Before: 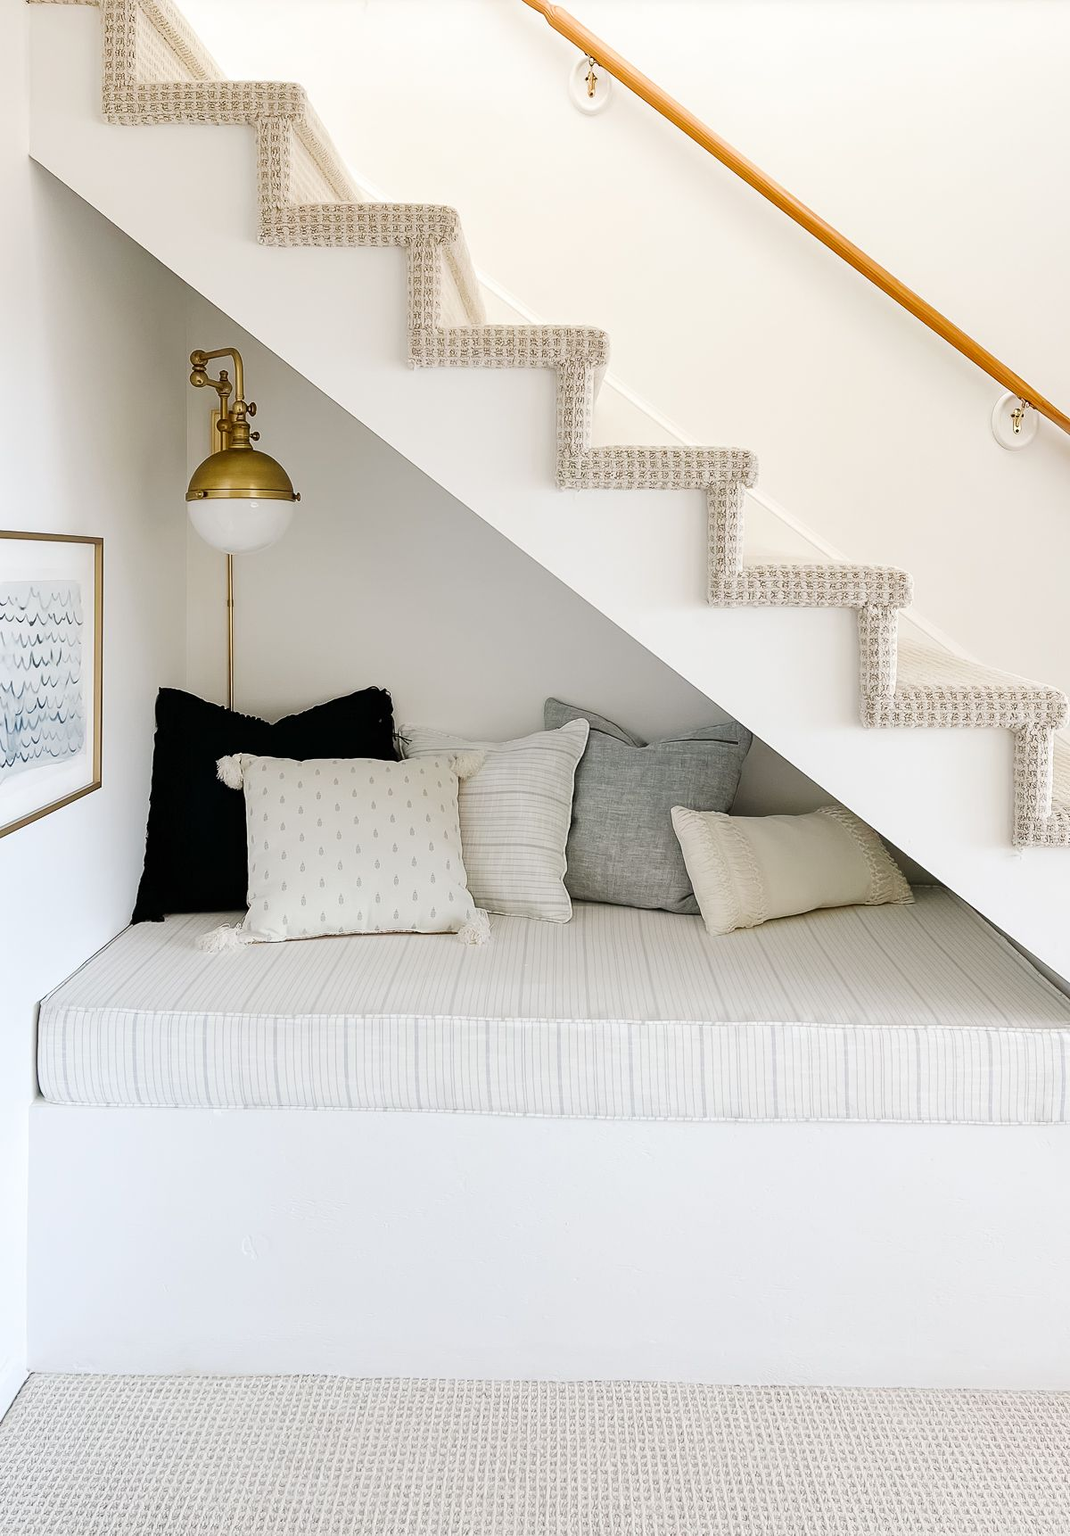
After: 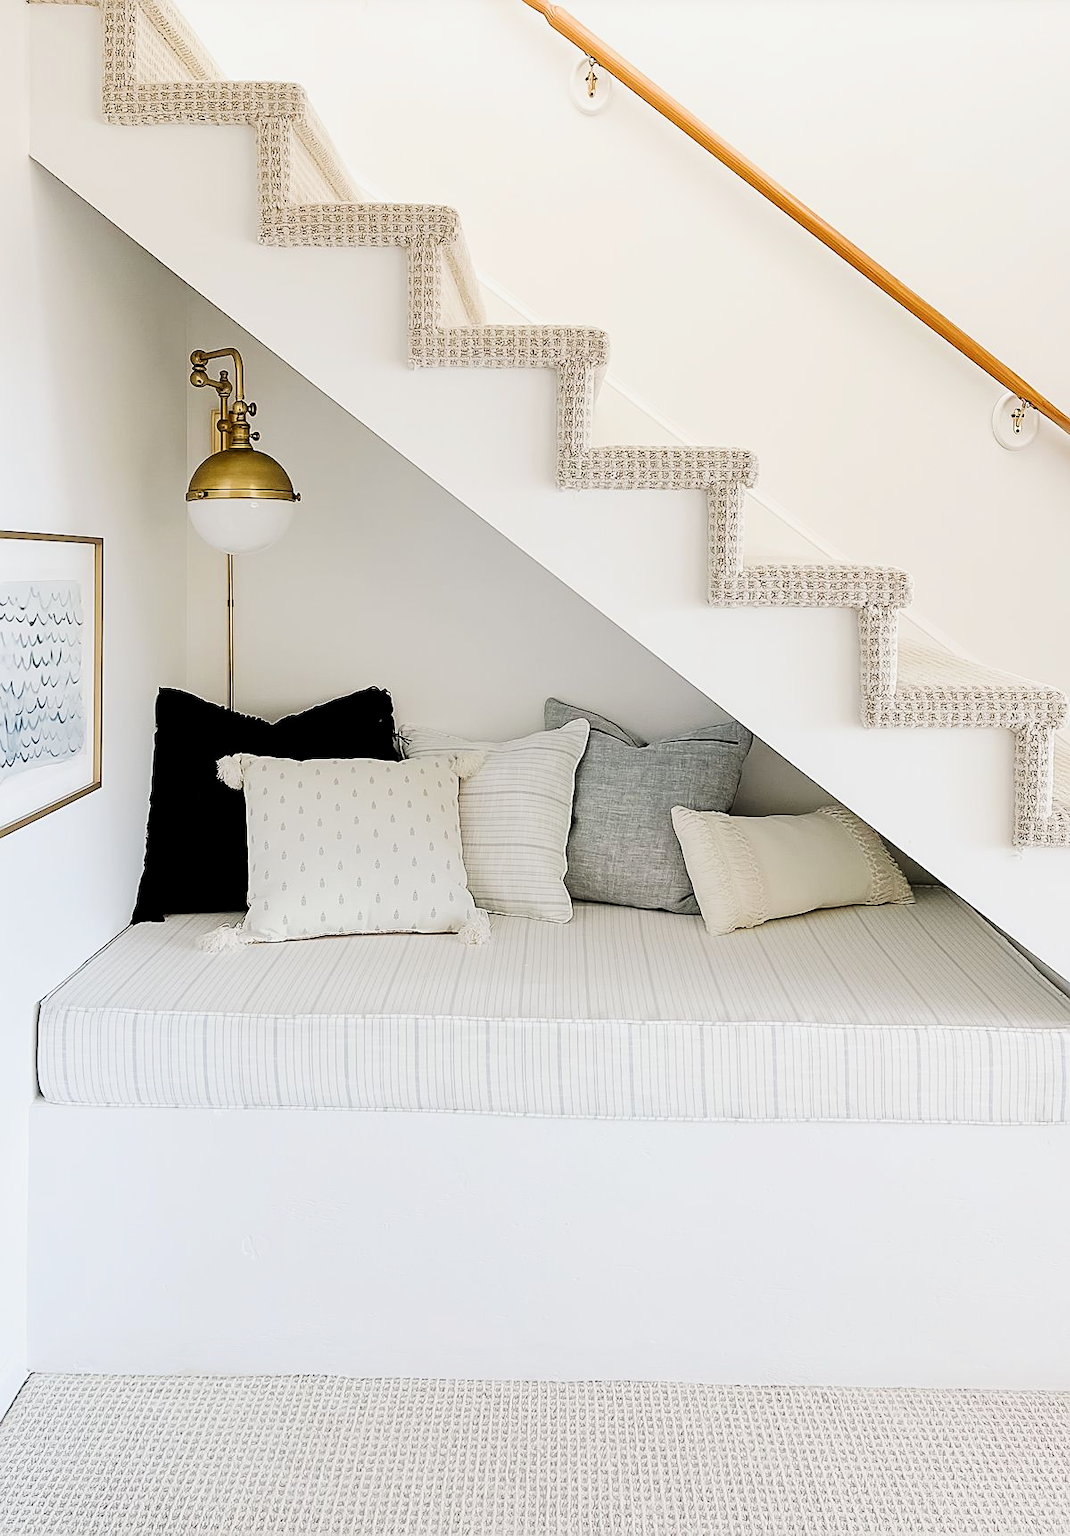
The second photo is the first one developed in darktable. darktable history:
color calibration: illuminant same as pipeline (D50), adaptation none (bypass), x 0.331, y 0.335, temperature 5008.98 K
sharpen: on, module defaults
filmic rgb: middle gray luminance 21.58%, black relative exposure -14.07 EV, white relative exposure 2.97 EV, threshold 3.01 EV, target black luminance 0%, hardness 8.87, latitude 59.72%, contrast 1.204, highlights saturation mix 4.51%, shadows ↔ highlights balance 40.93%, enable highlight reconstruction true
tone equalizer: -8 EV 1 EV, -7 EV 0.973 EV, -6 EV 1.03 EV, -5 EV 0.991 EV, -4 EV 1.03 EV, -3 EV 0.723 EV, -2 EV 0.505 EV, -1 EV 0.241 EV, smoothing diameter 24.83%, edges refinement/feathering 13.81, preserve details guided filter
